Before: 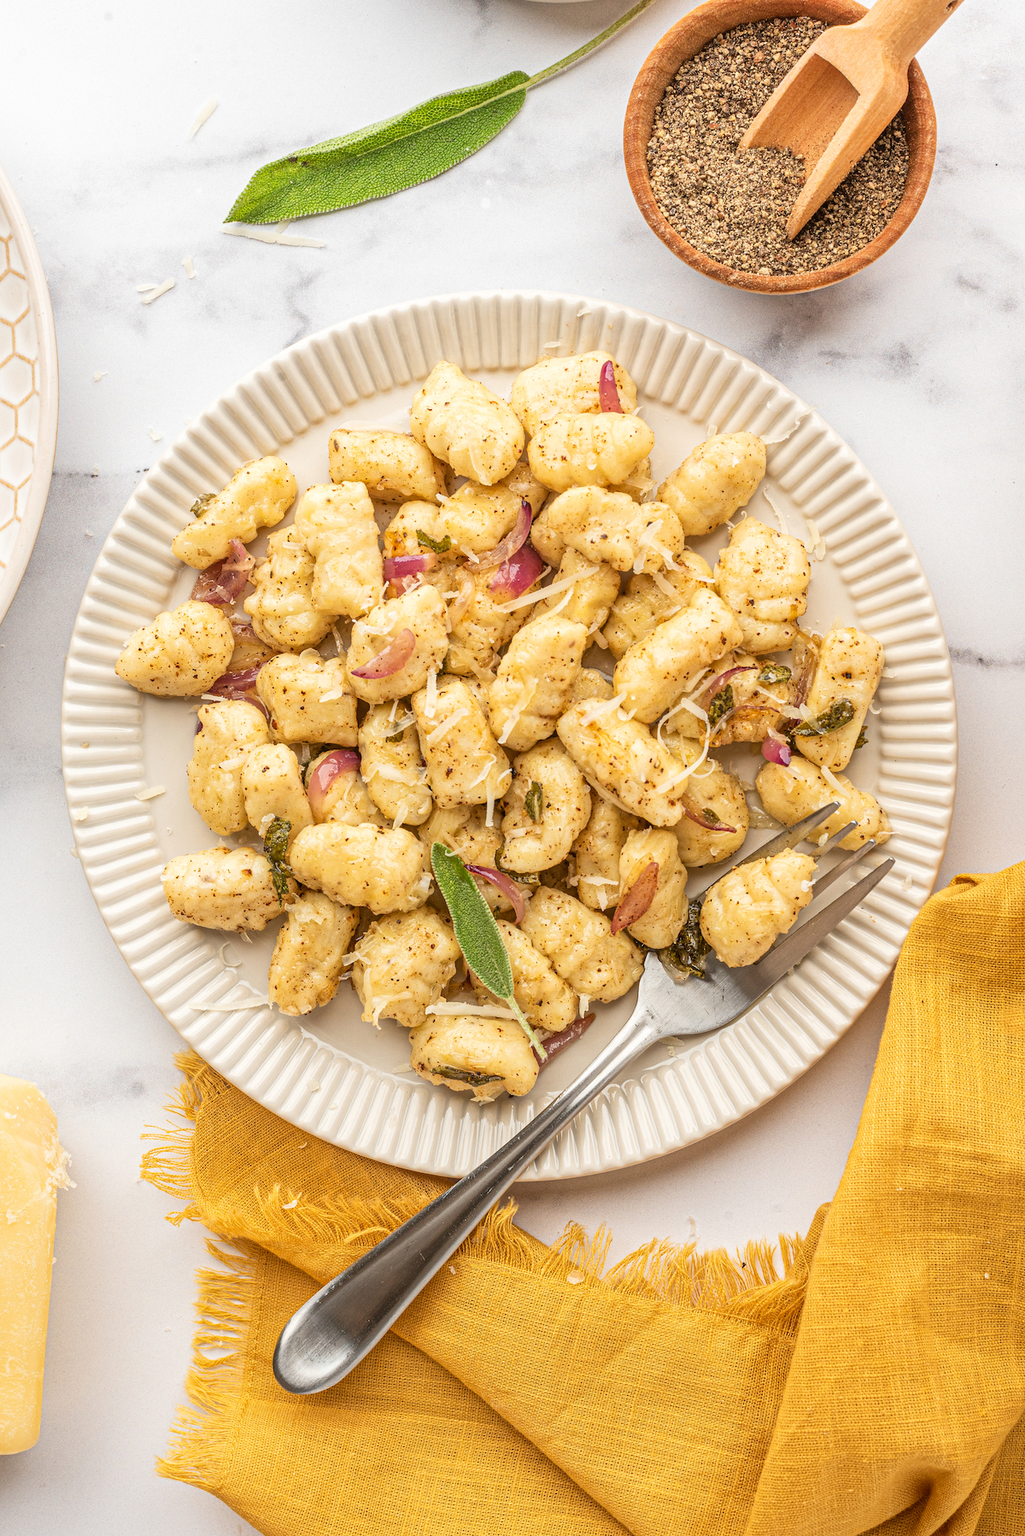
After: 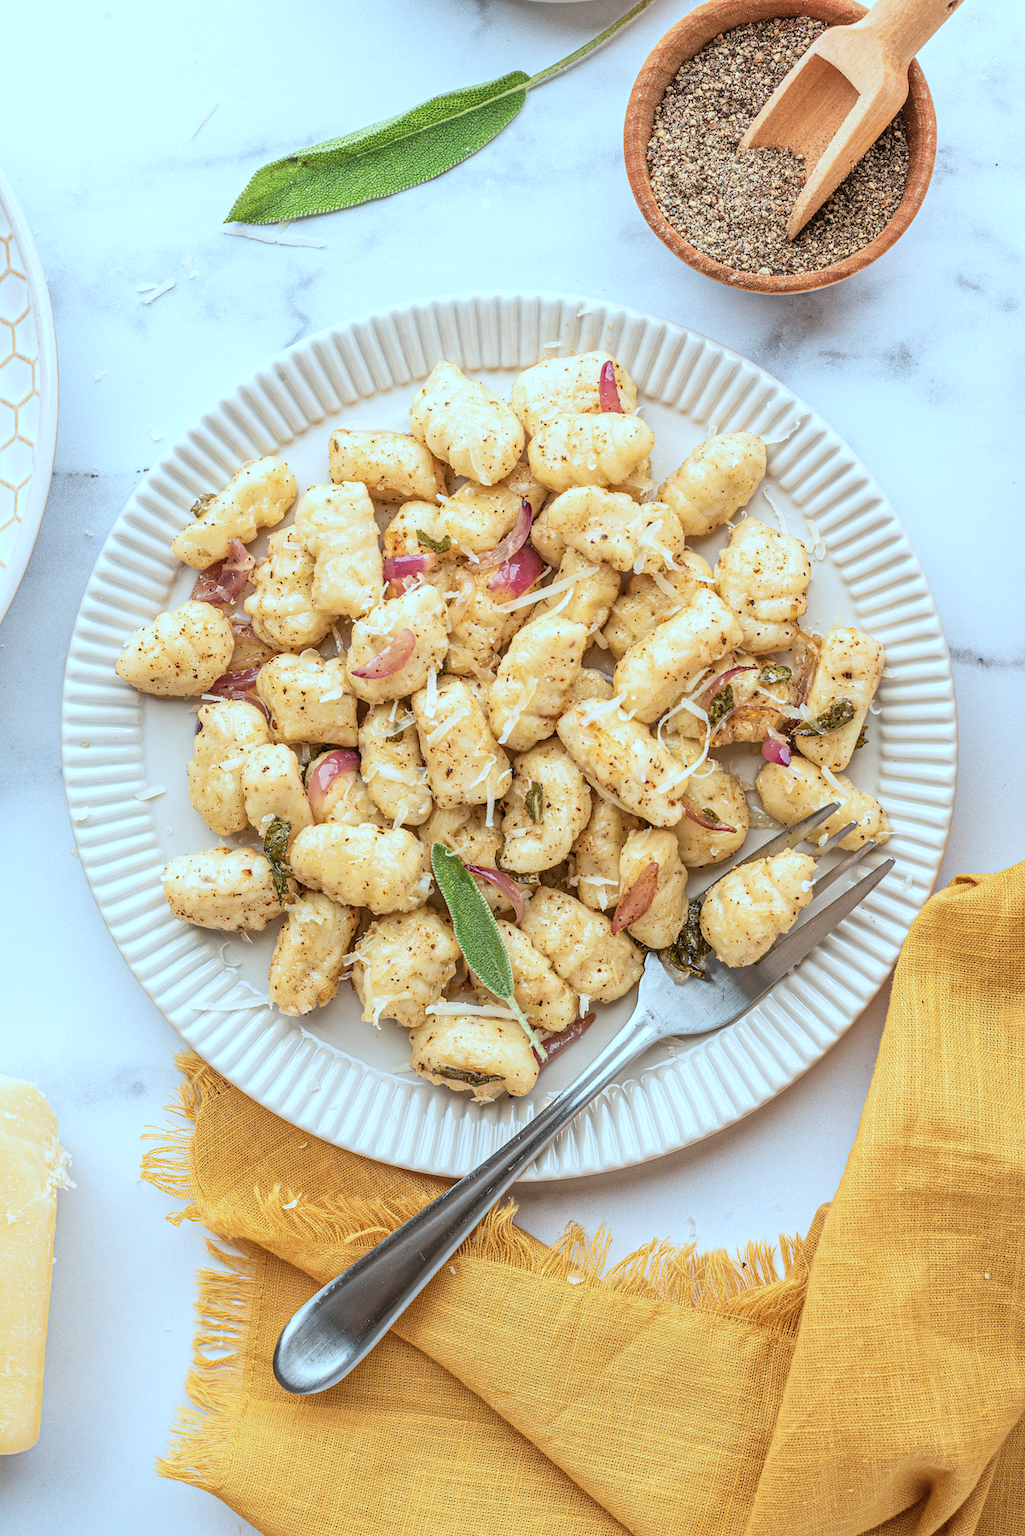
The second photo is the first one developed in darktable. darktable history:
color correction: highlights a* -9.85, highlights b* -21.09
